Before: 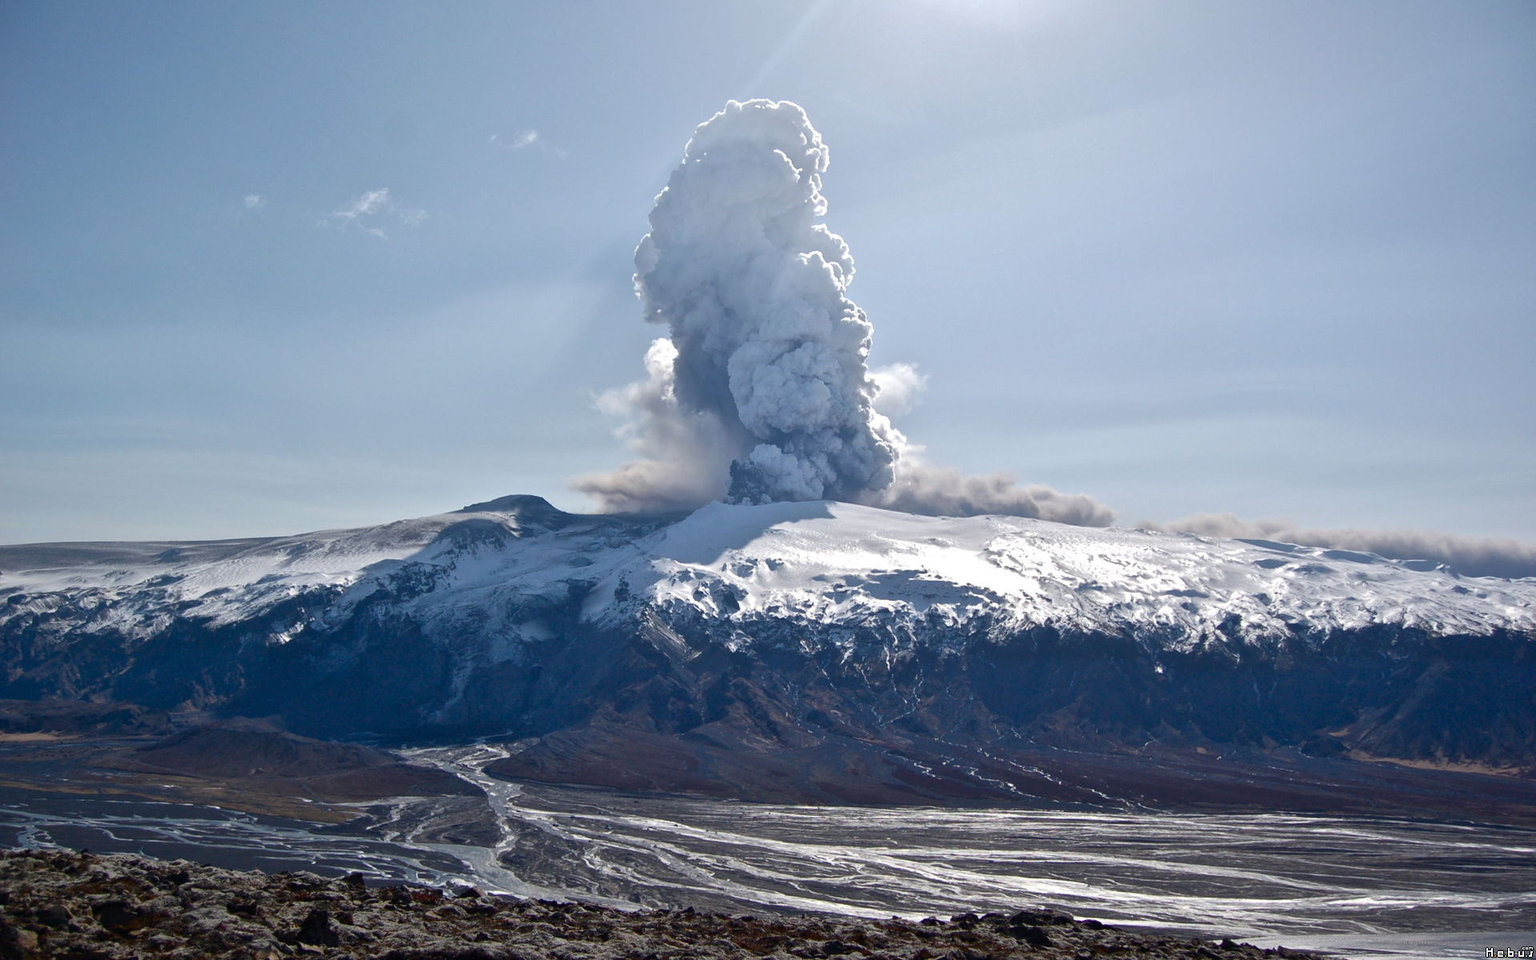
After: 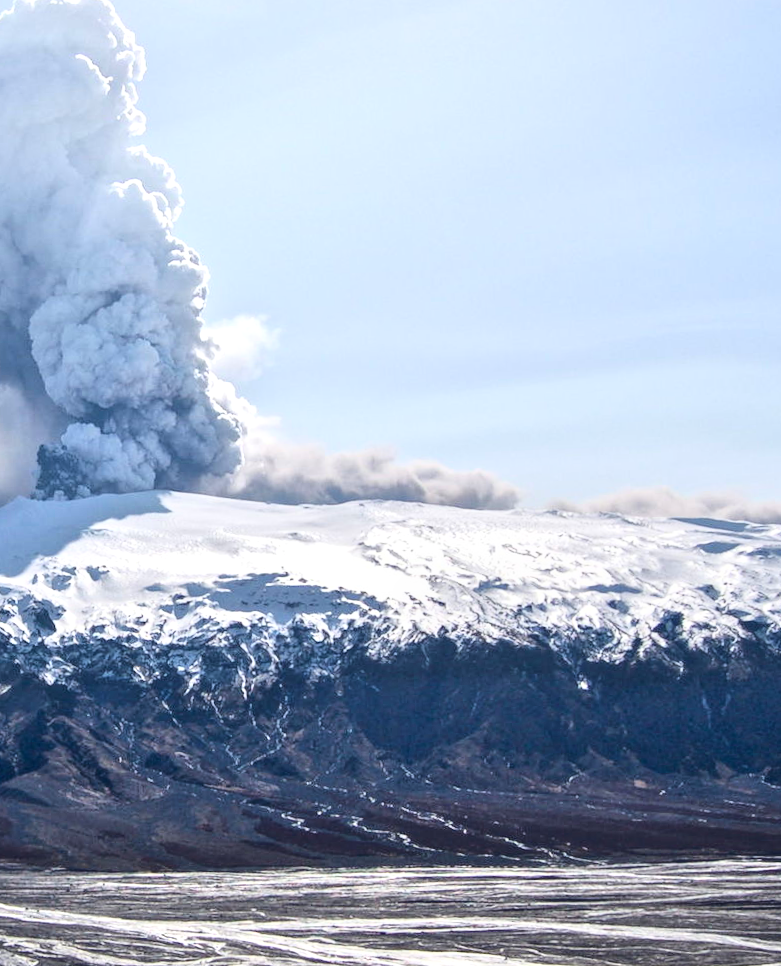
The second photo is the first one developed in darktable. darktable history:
rotate and perspective: rotation -2.29°, automatic cropping off
base curve: curves: ch0 [(0, 0) (0.028, 0.03) (0.121, 0.232) (0.46, 0.748) (0.859, 0.968) (1, 1)]
crop: left 45.721%, top 13.393%, right 14.118%, bottom 10.01%
local contrast: detail 130%
